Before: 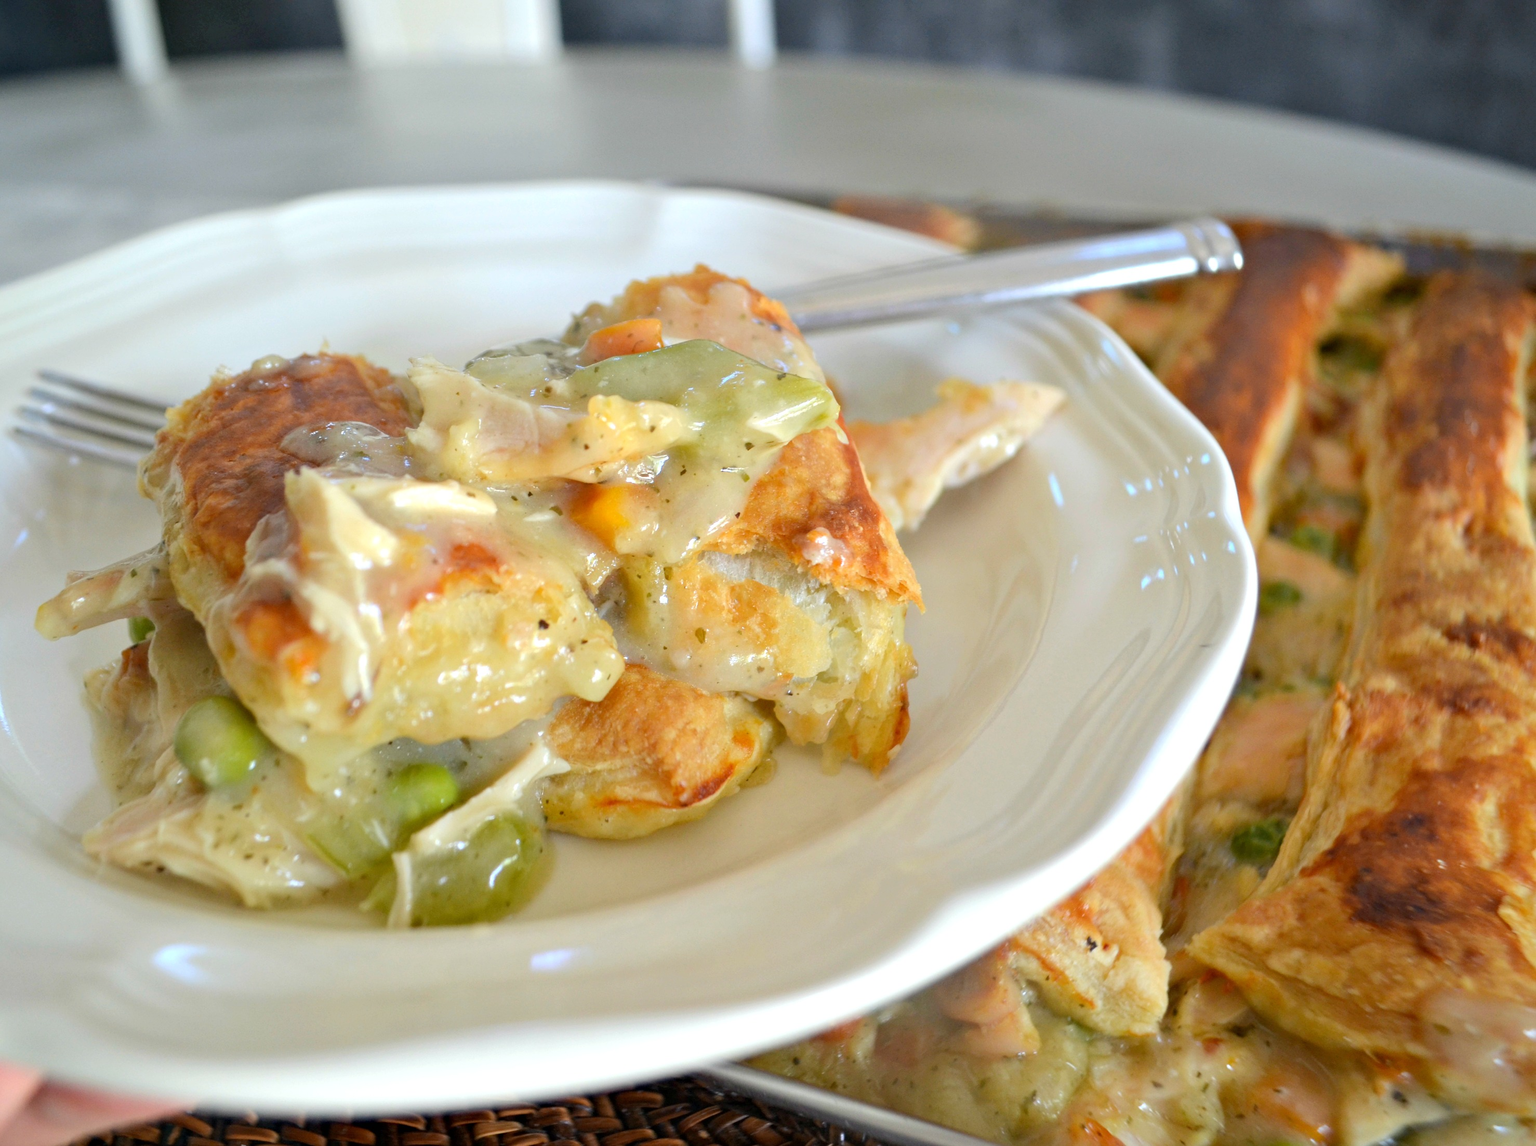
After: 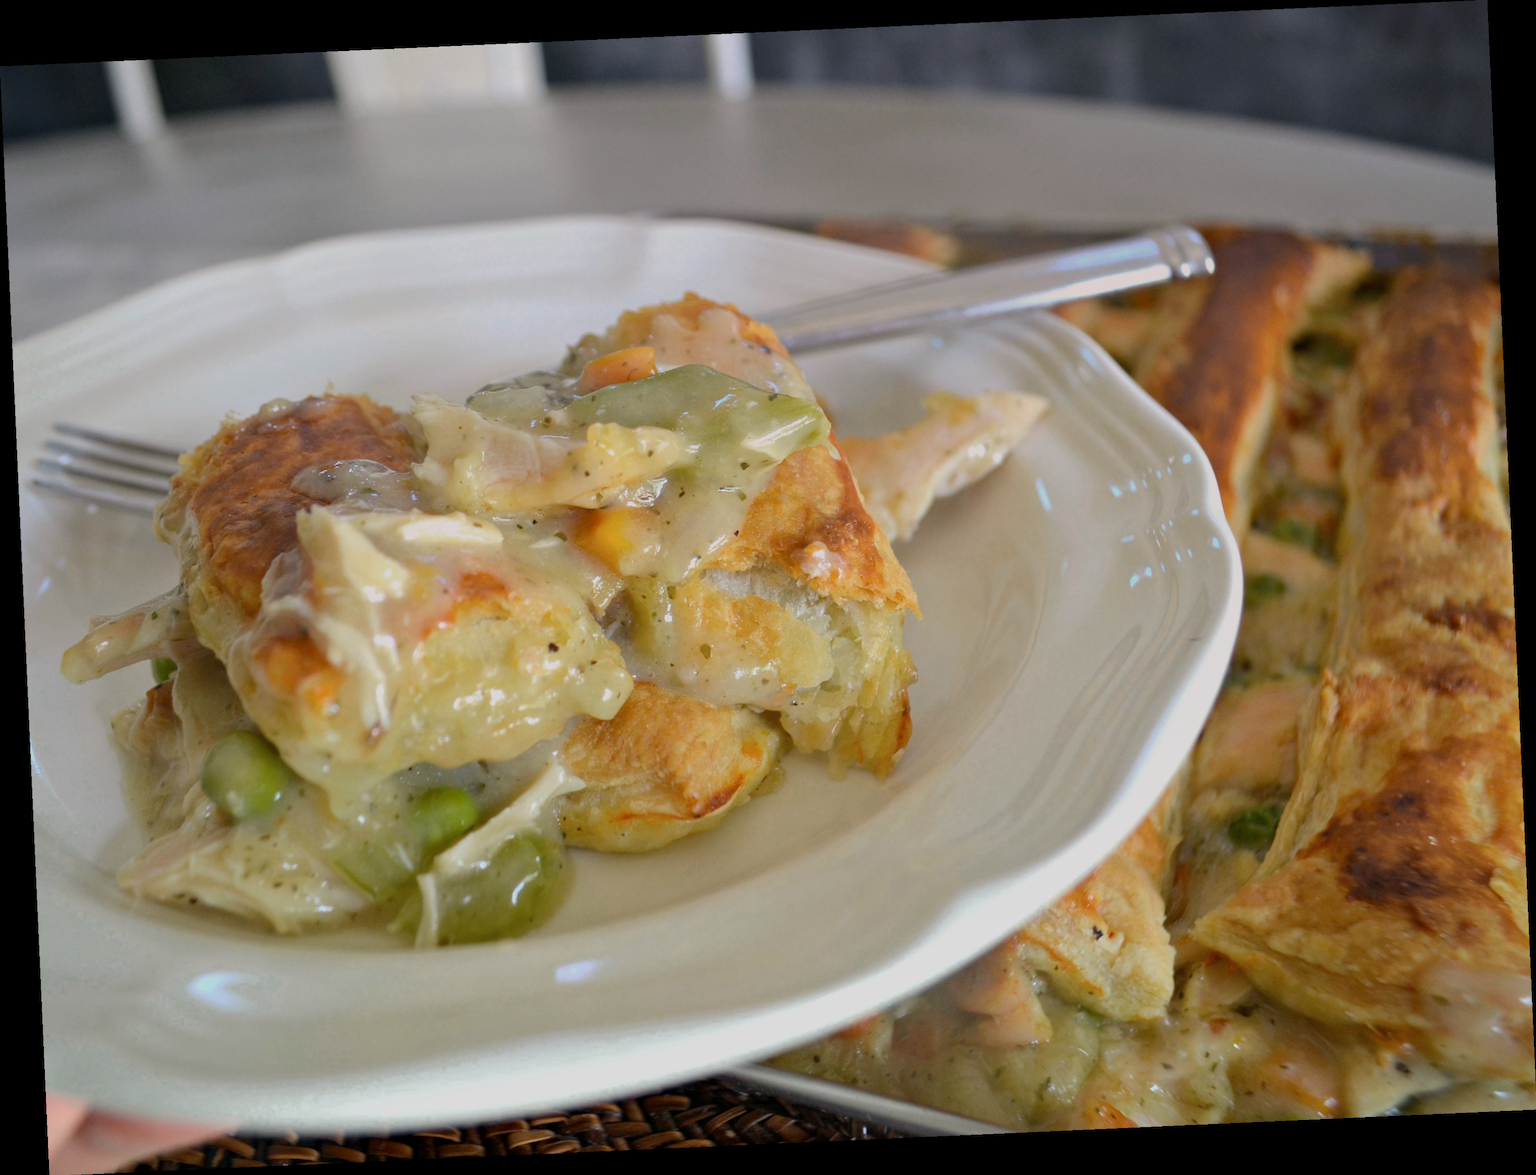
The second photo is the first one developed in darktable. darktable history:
rotate and perspective: rotation -2.56°, automatic cropping off
graduated density: density 0.38 EV, hardness 21%, rotation -6.11°, saturation 32%
exposure: exposure -0.492 EV, compensate highlight preservation false
color zones: curves: ch0 [(0, 0.558) (0.143, 0.548) (0.286, 0.447) (0.429, 0.259) (0.571, 0.5) (0.714, 0.5) (0.857, 0.593) (1, 0.558)]; ch1 [(0, 0.543) (0.01, 0.544) (0.12, 0.492) (0.248, 0.458) (0.5, 0.534) (0.748, 0.5) (0.99, 0.469) (1, 0.543)]; ch2 [(0, 0.507) (0.143, 0.522) (0.286, 0.505) (0.429, 0.5) (0.571, 0.5) (0.714, 0.5) (0.857, 0.5) (1, 0.507)]
